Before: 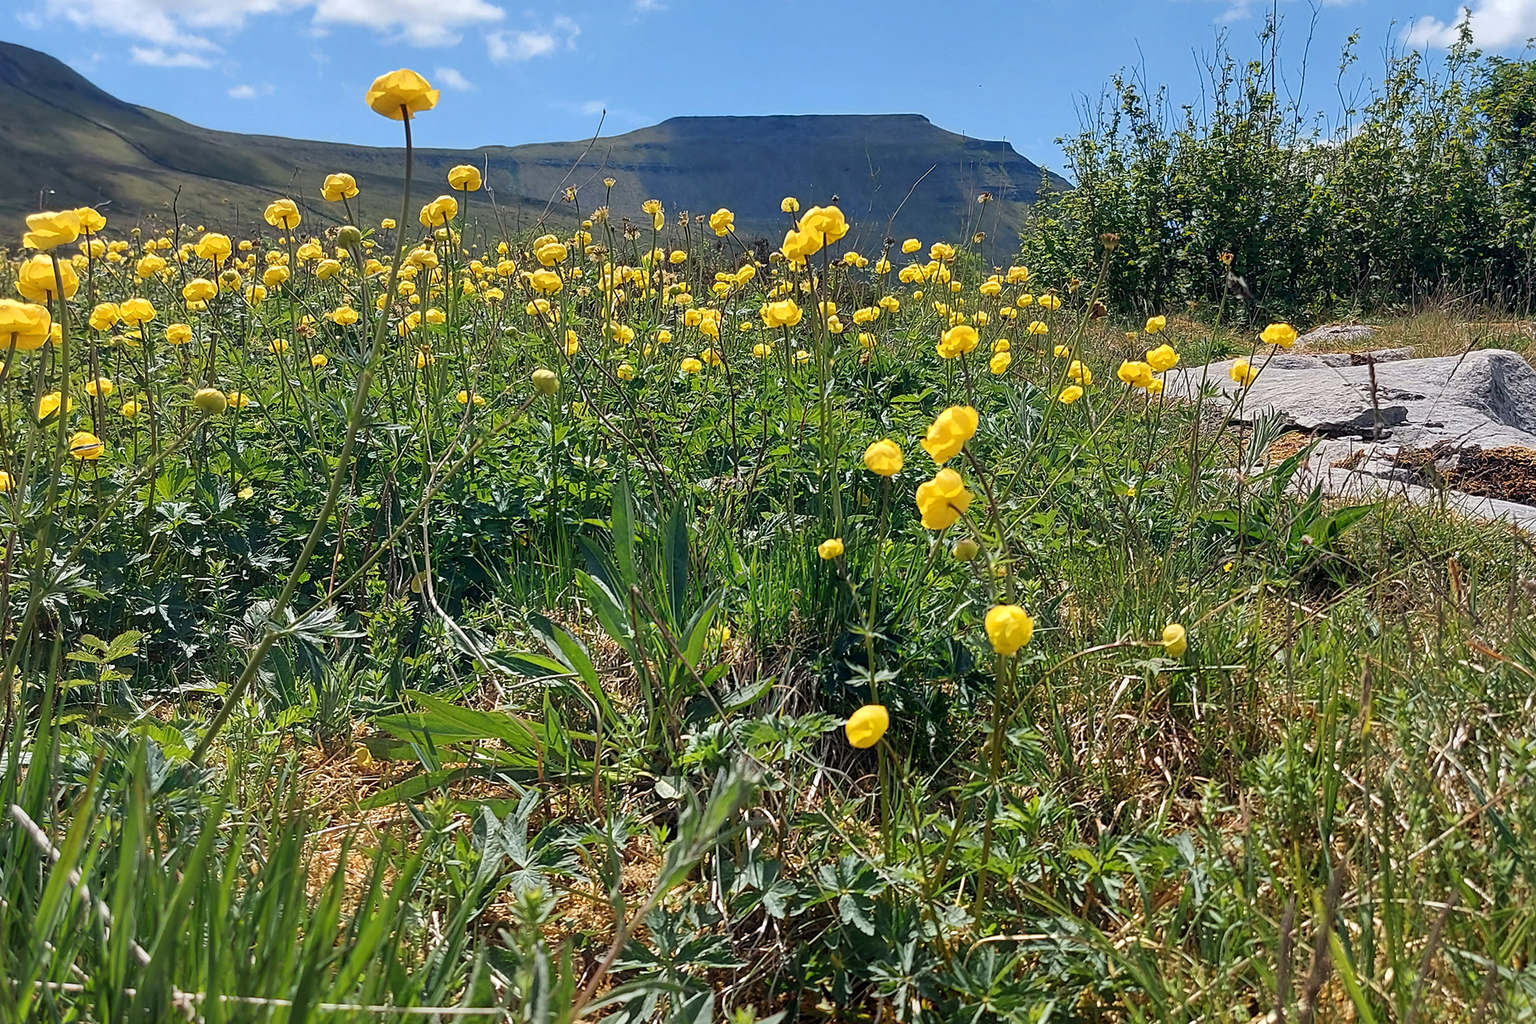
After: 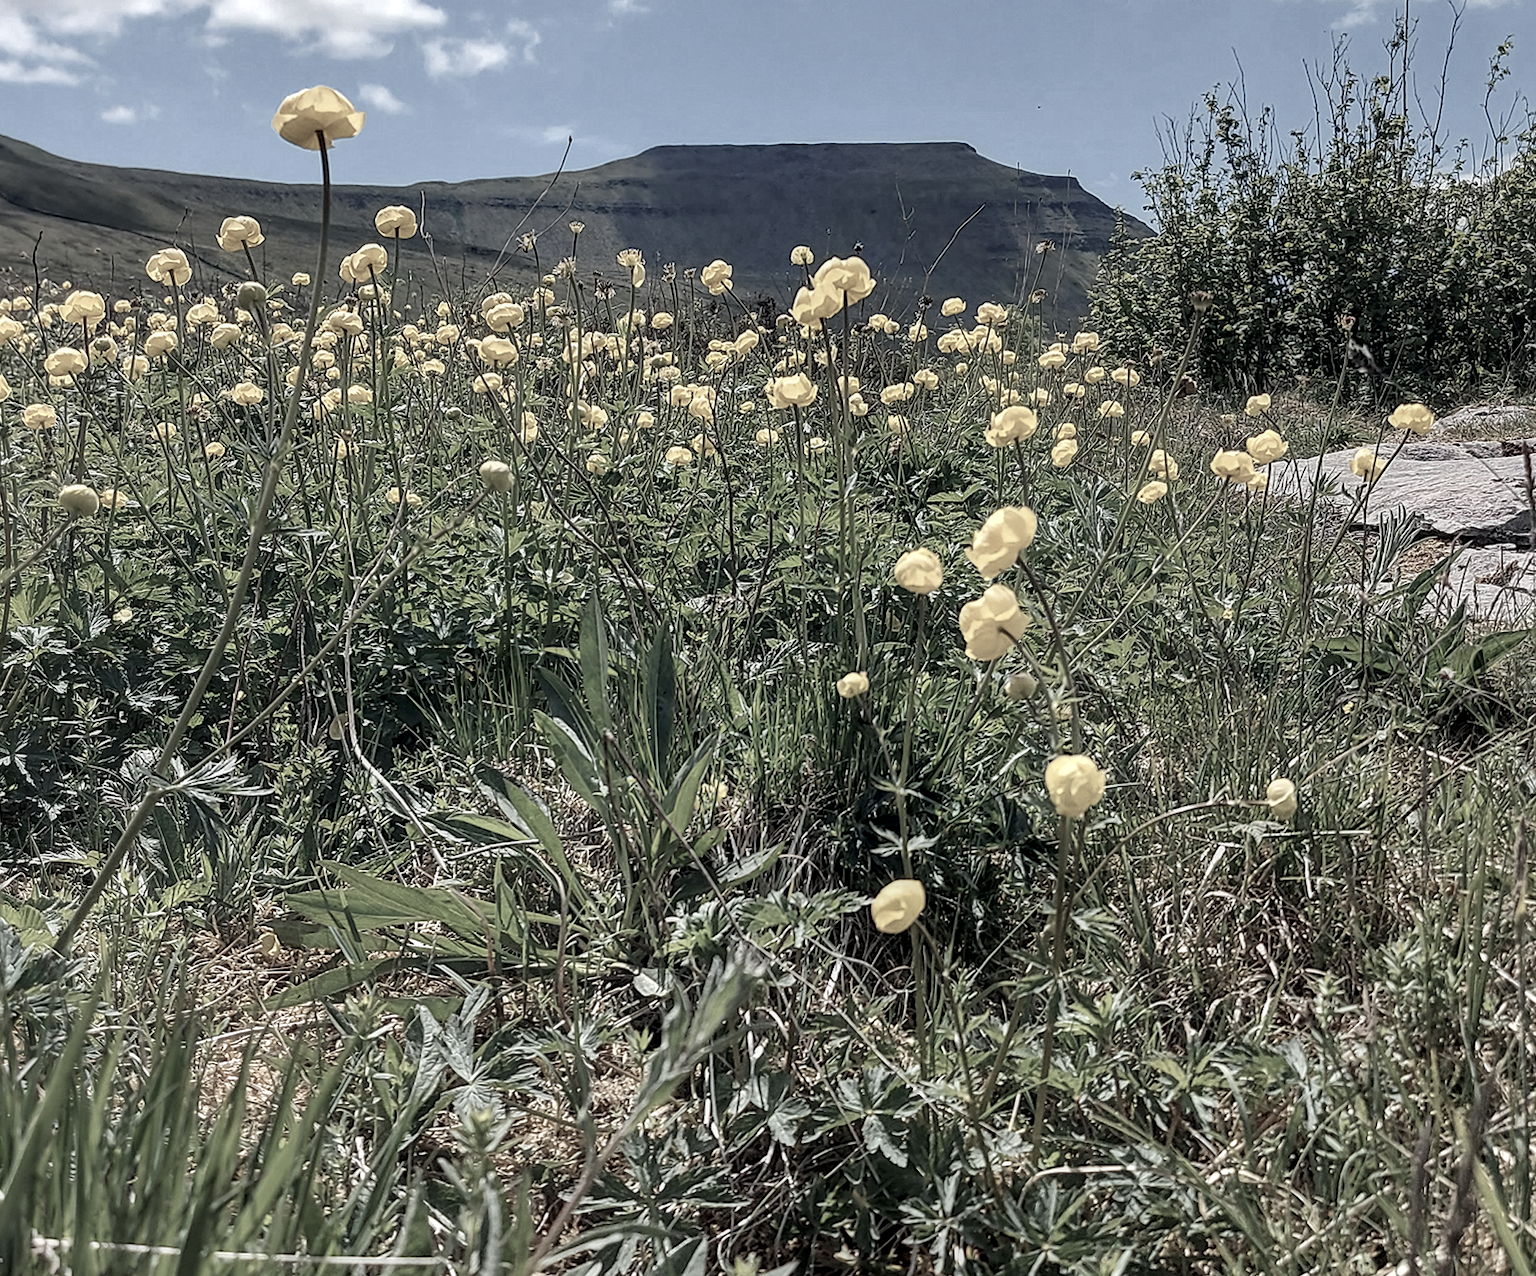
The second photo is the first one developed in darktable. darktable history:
local contrast: detail 130%
haze removal: compatibility mode true, adaptive false
exposure: black level correction 0.001, compensate highlight preservation false
crop and rotate: left 9.597%, right 10.195%
color zones: curves: ch1 [(0, 0.34) (0.143, 0.164) (0.286, 0.152) (0.429, 0.176) (0.571, 0.173) (0.714, 0.188) (0.857, 0.199) (1, 0.34)]
